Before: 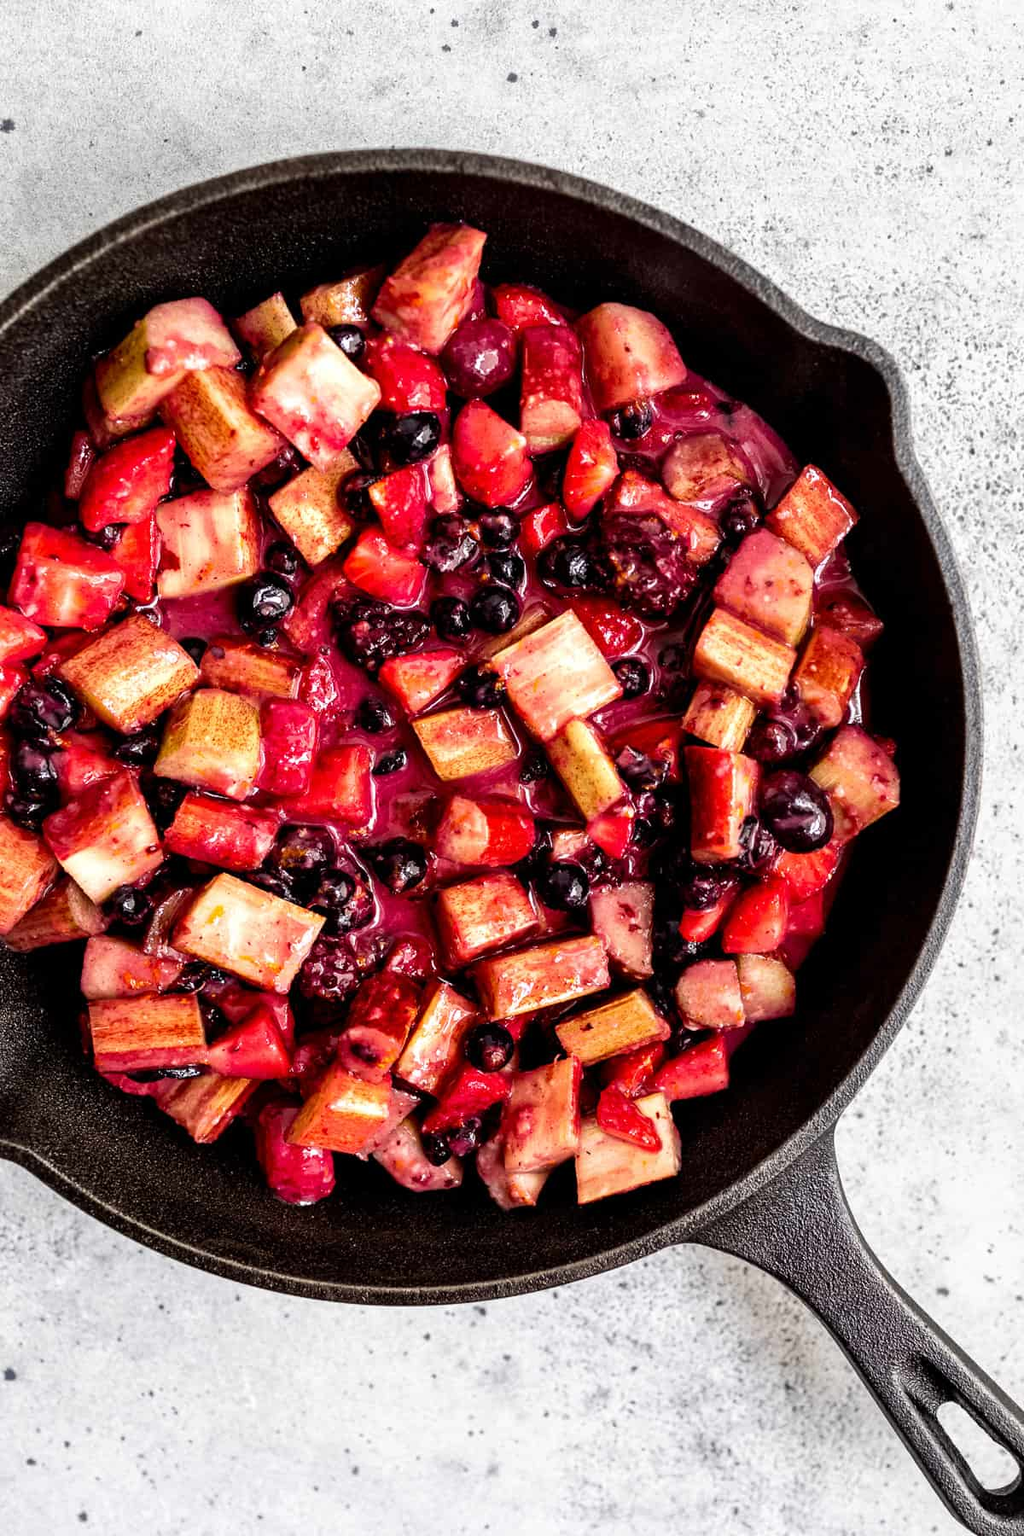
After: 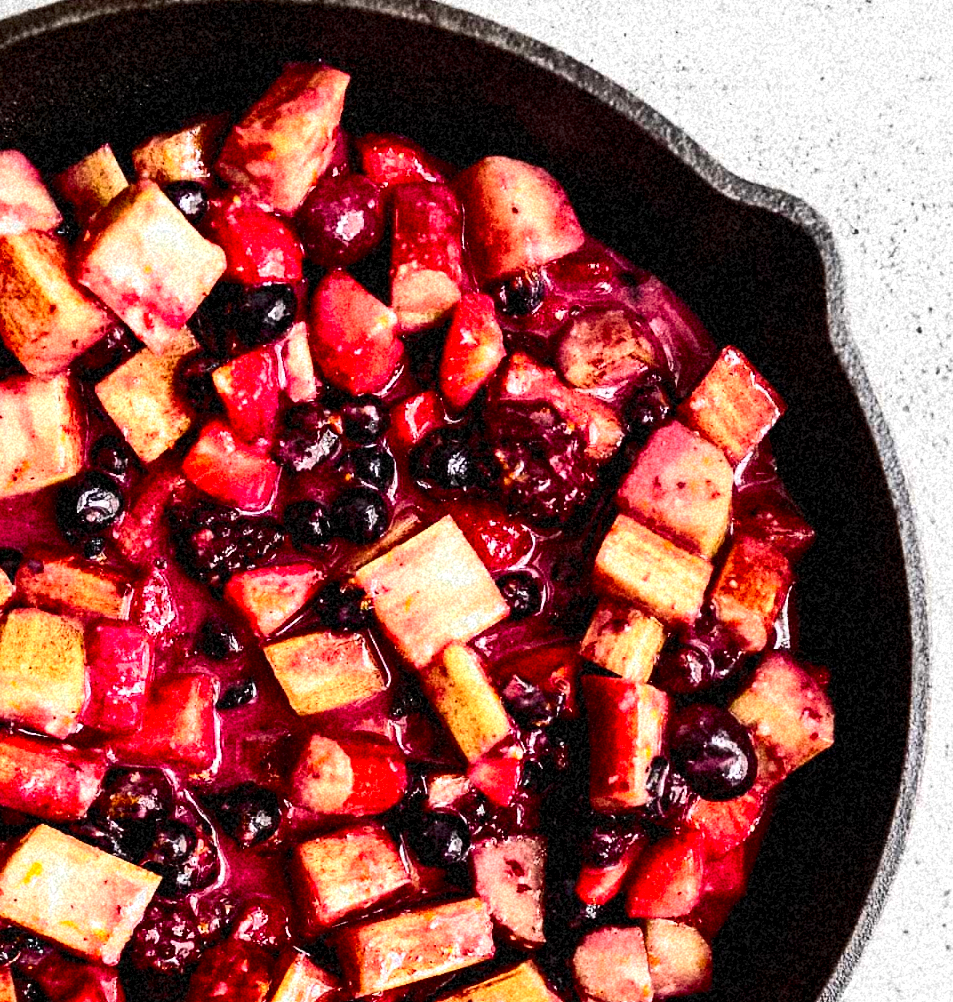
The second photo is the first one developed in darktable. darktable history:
crop: left 18.38%, top 11.092%, right 2.134%, bottom 33.217%
contrast brightness saturation: contrast 0.4, brightness 0.1, saturation 0.21
exposure: compensate highlight preservation false
grain: coarseness 46.9 ISO, strength 50.21%, mid-tones bias 0%
